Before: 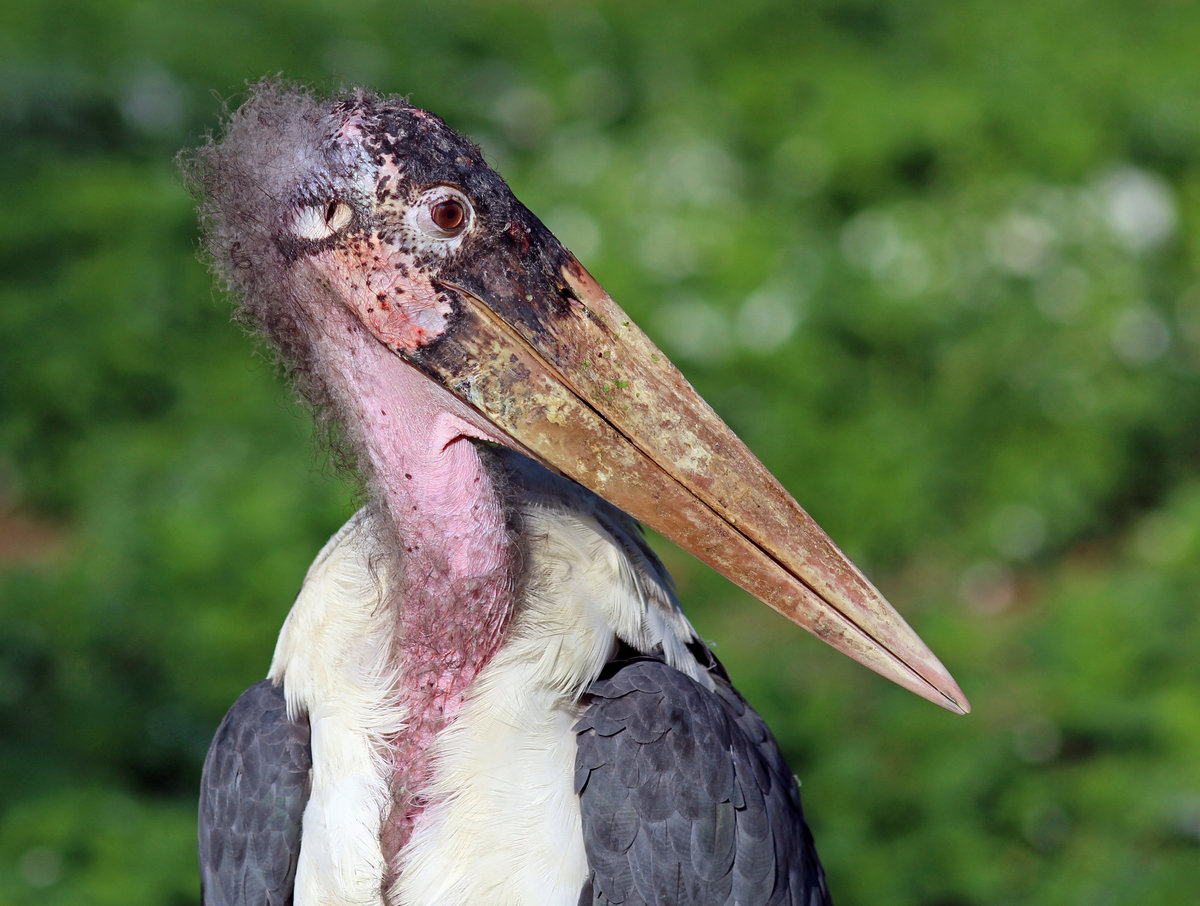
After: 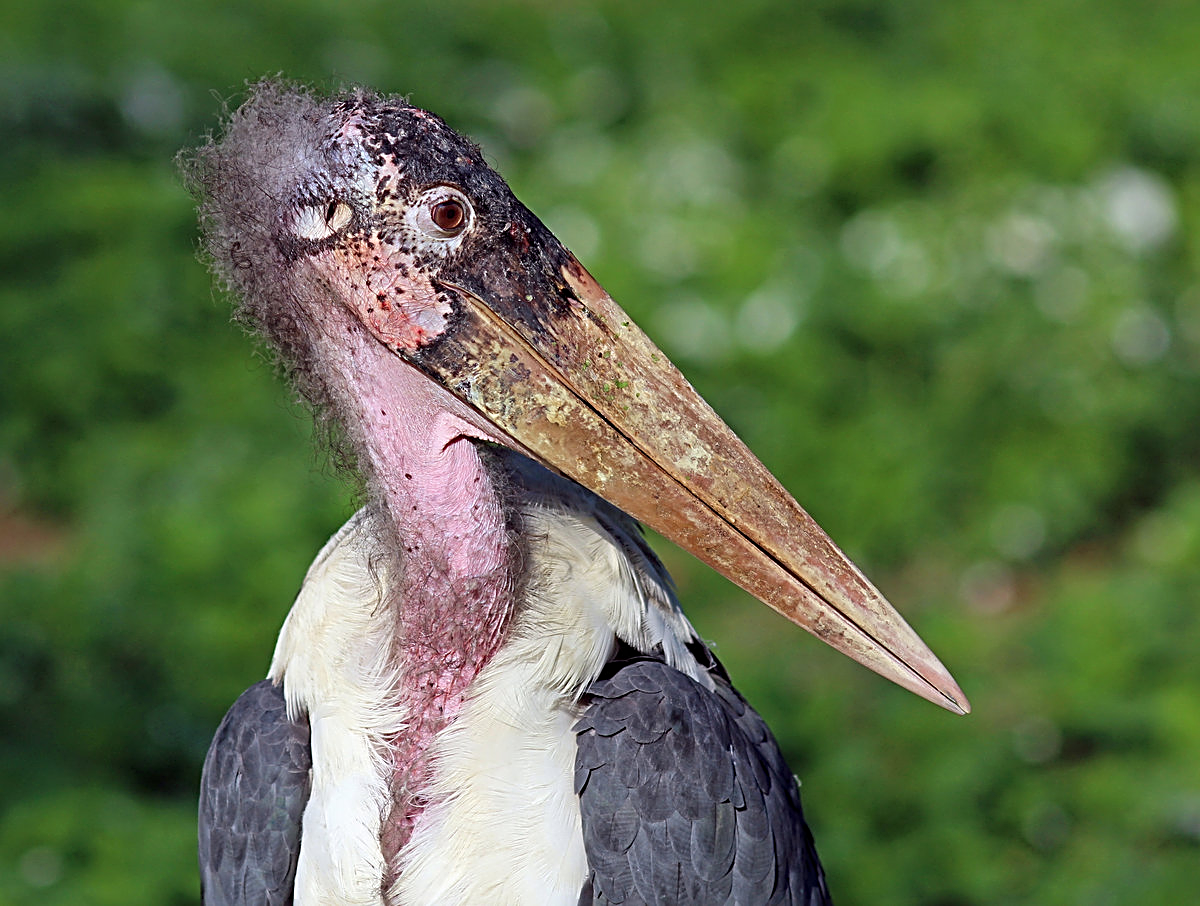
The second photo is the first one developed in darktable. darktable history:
sharpen: radius 2.612, amount 0.701
